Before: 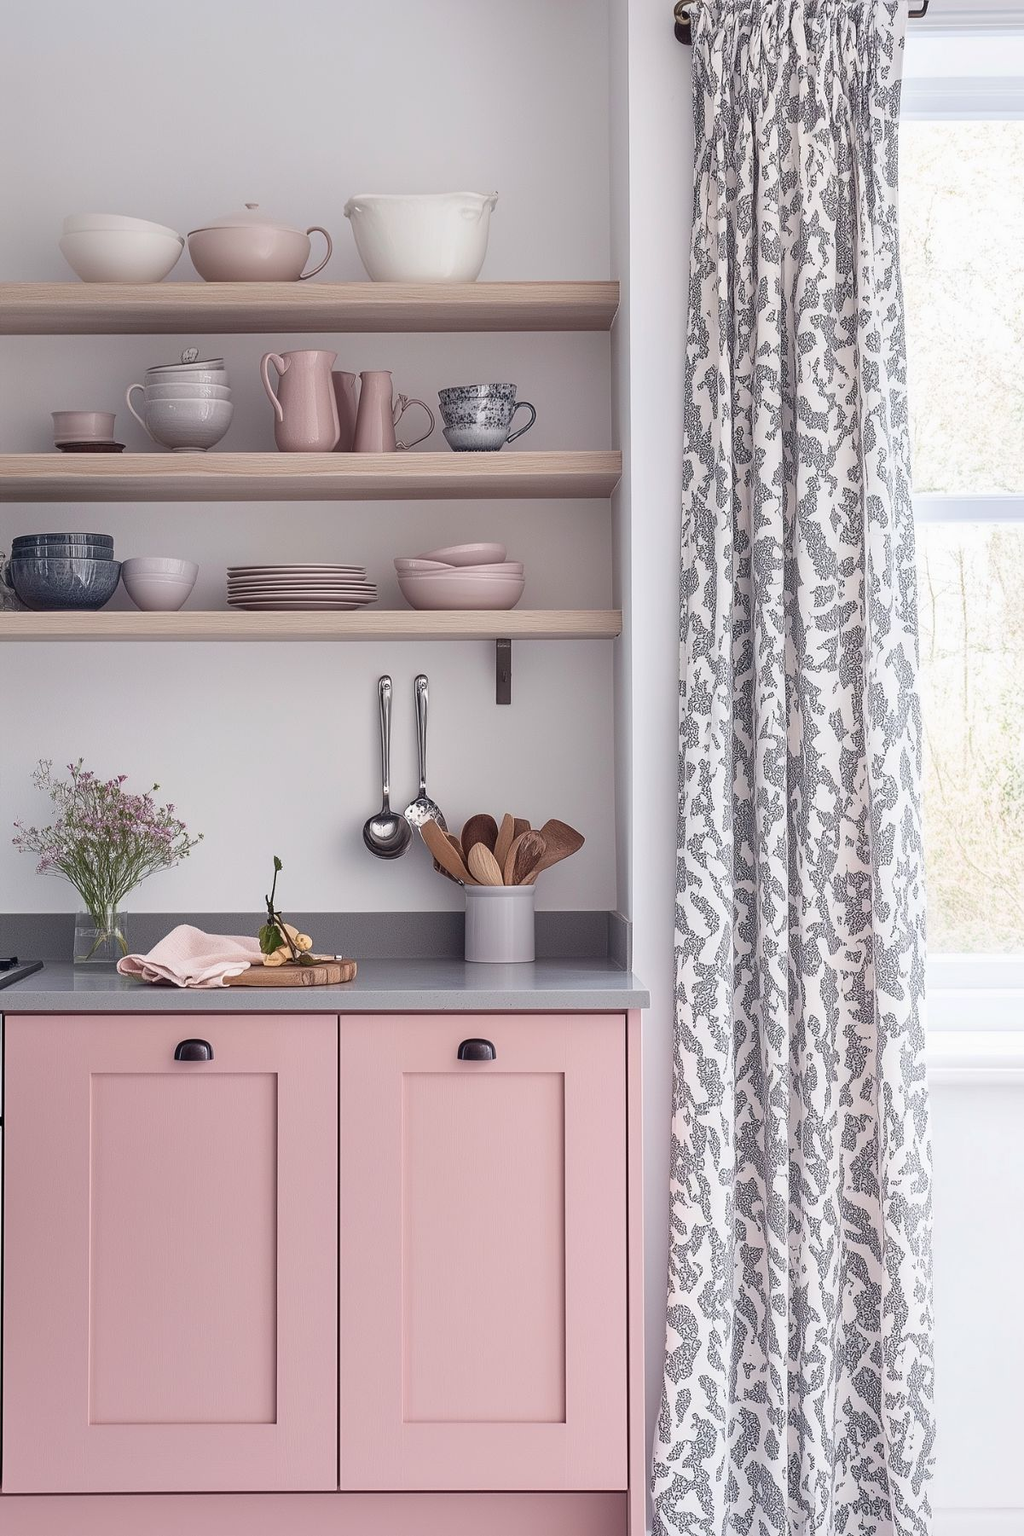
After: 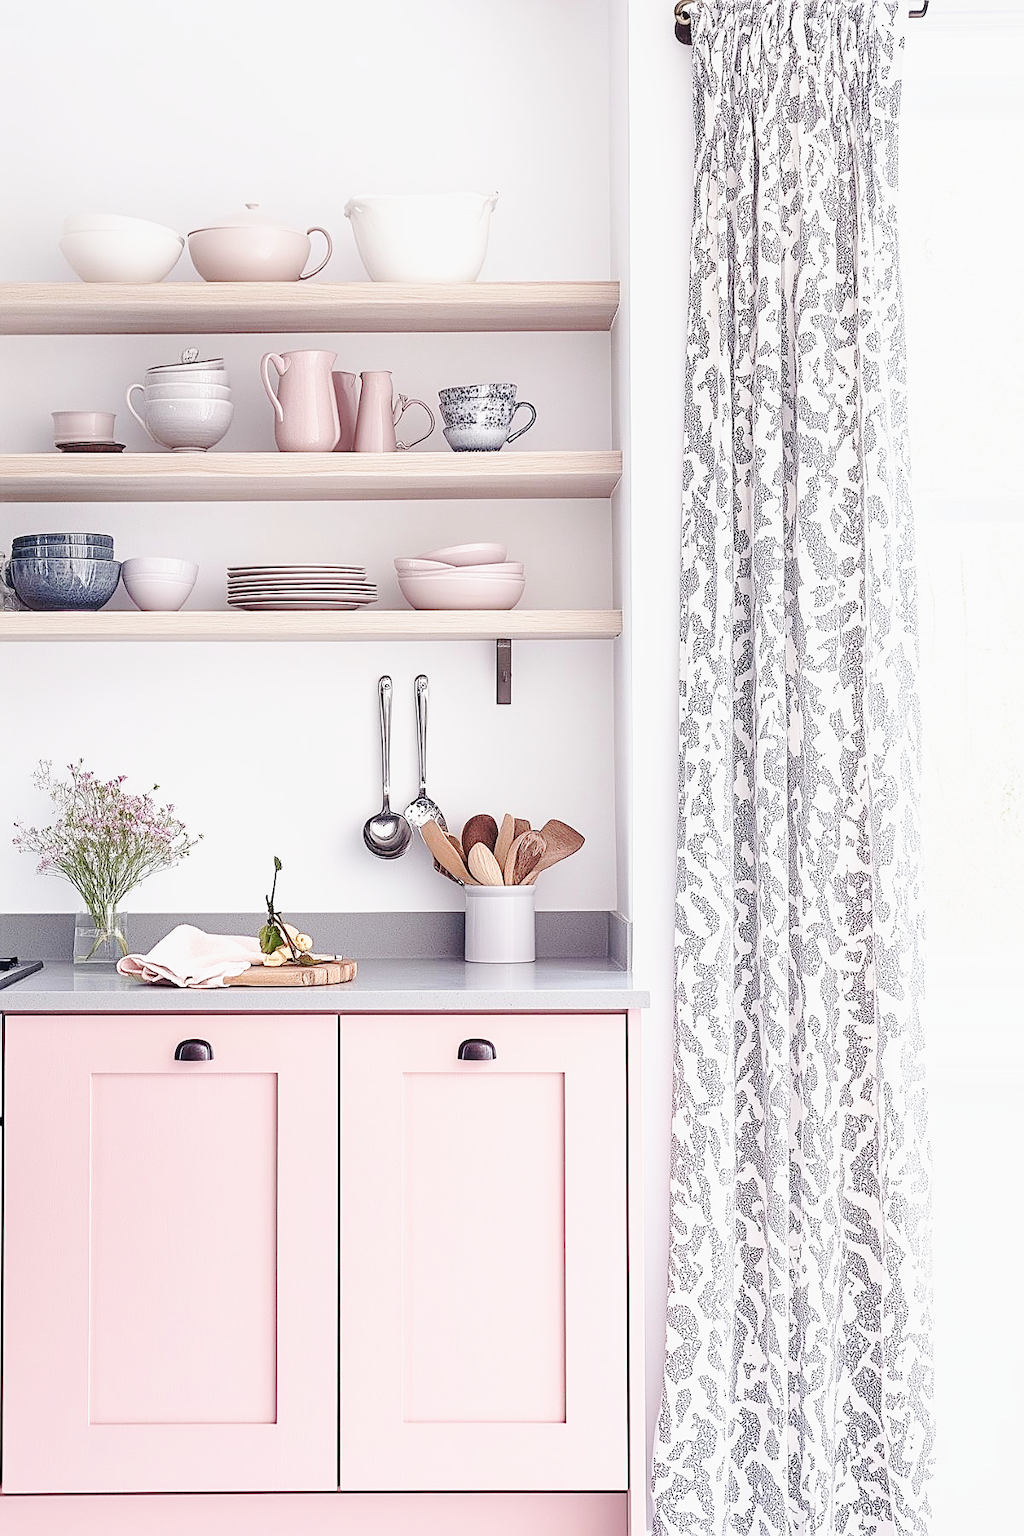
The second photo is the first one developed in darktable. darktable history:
base curve: curves: ch0 [(0, 0) (0.025, 0.046) (0.112, 0.277) (0.467, 0.74) (0.814, 0.929) (1, 0.942)], preserve colors none
tone equalizer: -8 EV -0.448 EV, -7 EV -0.384 EV, -6 EV -0.372 EV, -5 EV -0.259 EV, -3 EV 0.229 EV, -2 EV 0.326 EV, -1 EV 0.398 EV, +0 EV 0.445 EV
sharpen: on, module defaults
